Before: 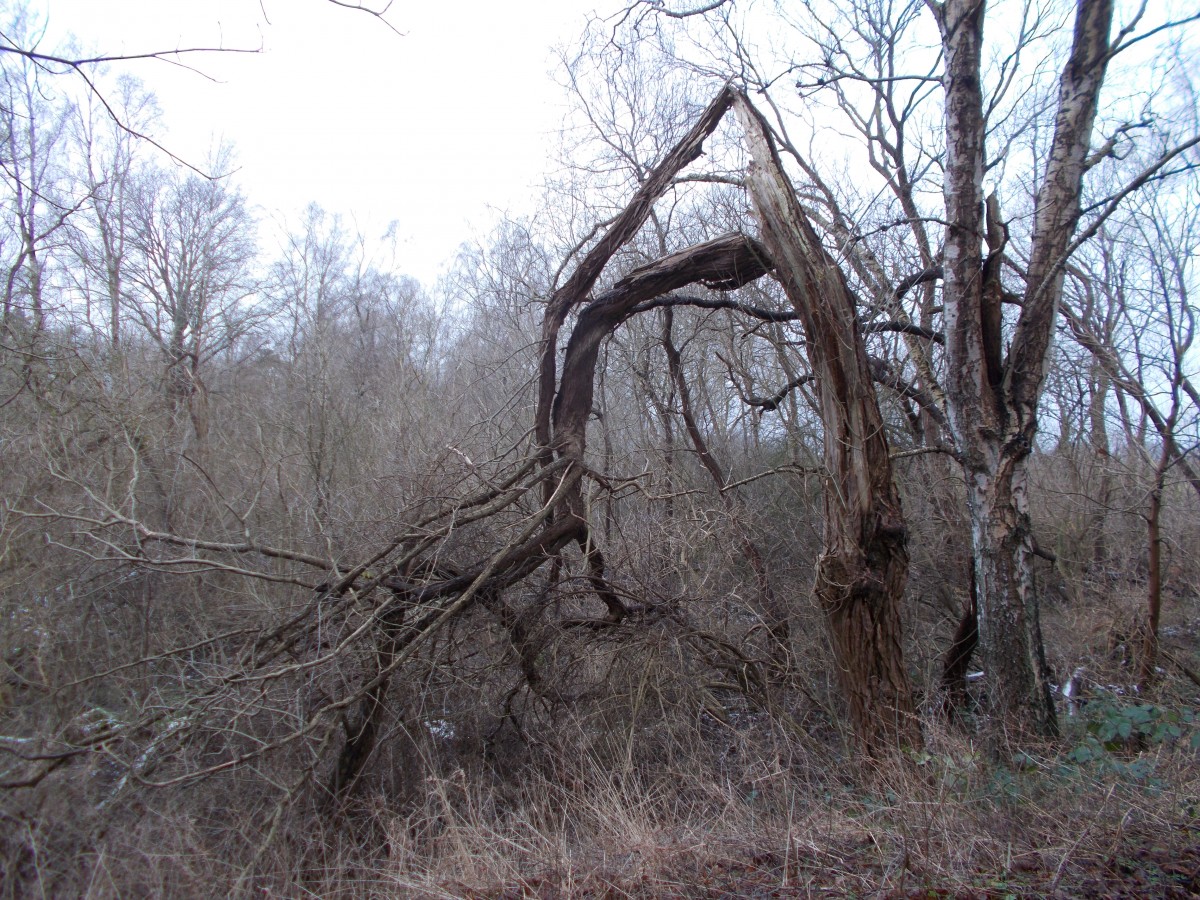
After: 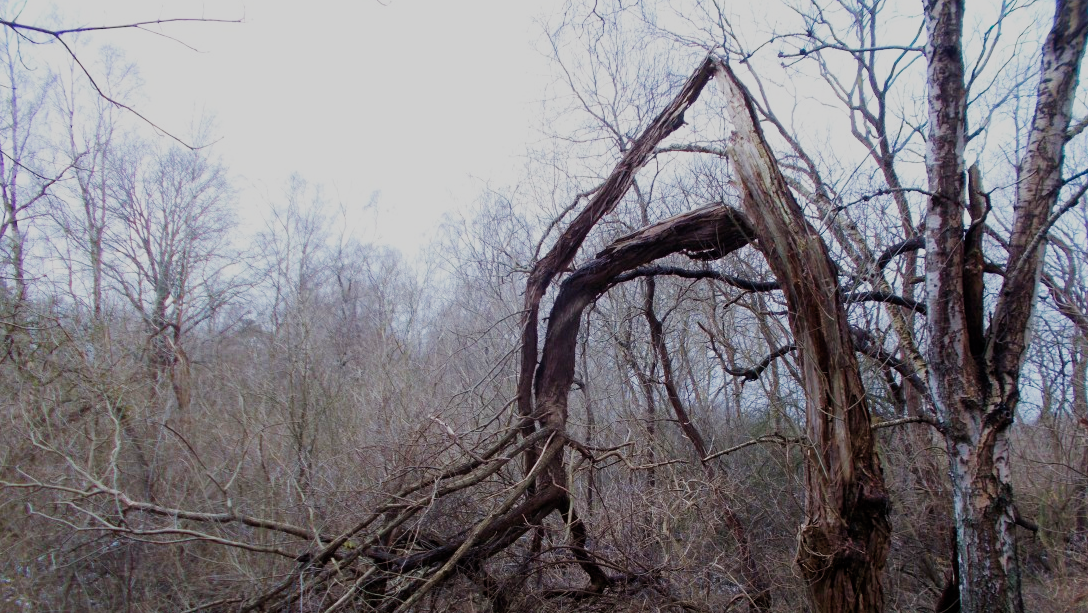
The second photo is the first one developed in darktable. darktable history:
velvia: strength 24.45%
filmic rgb: middle gray luminance 29.15%, black relative exposure -10.33 EV, white relative exposure 5.51 EV, target black luminance 0%, hardness 3.97, latitude 1.39%, contrast 1.13, highlights saturation mix 3.95%, shadows ↔ highlights balance 15.45%, preserve chrominance no, color science v5 (2021), contrast in shadows safe, contrast in highlights safe
crop: left 1.528%, top 3.404%, right 7.729%, bottom 28.455%
